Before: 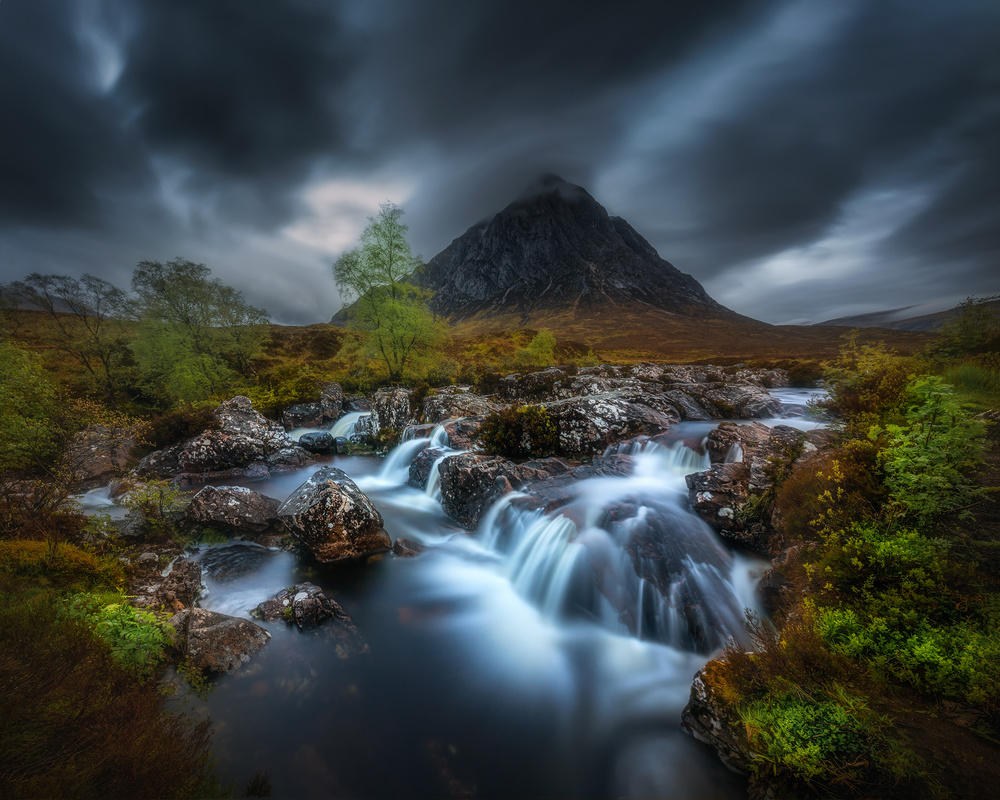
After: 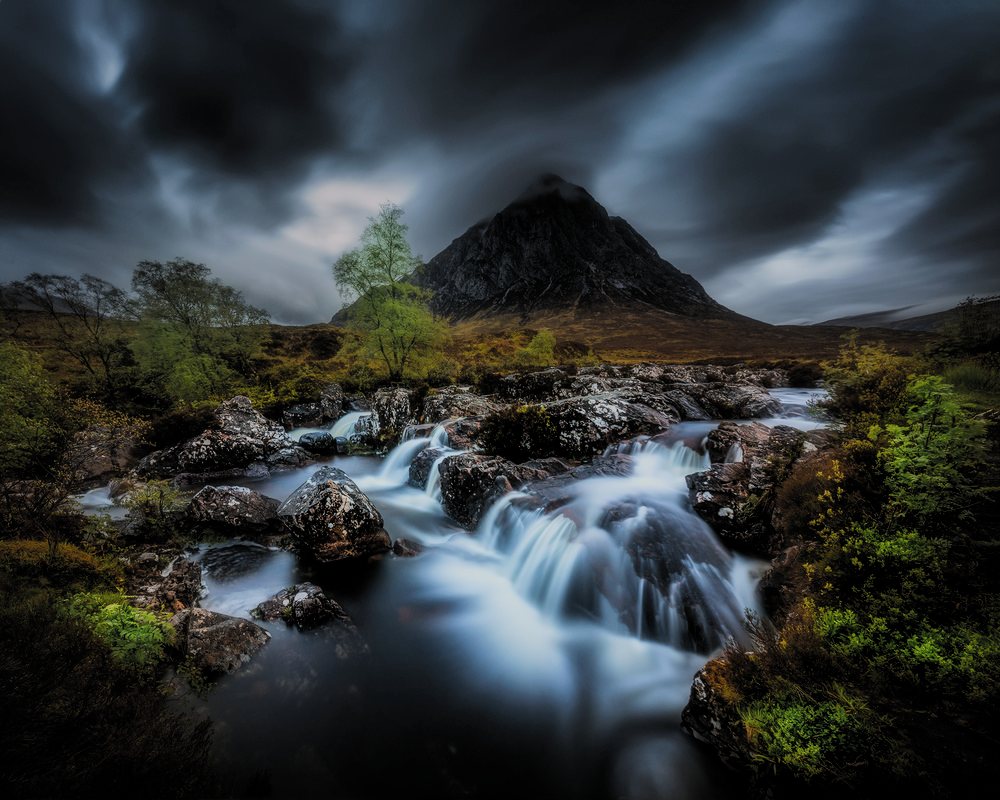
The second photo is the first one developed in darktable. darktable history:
filmic rgb: black relative exposure -5.07 EV, white relative exposure 3.97 EV, hardness 2.89, contrast 1.204, color science v5 (2021), contrast in shadows safe, contrast in highlights safe
